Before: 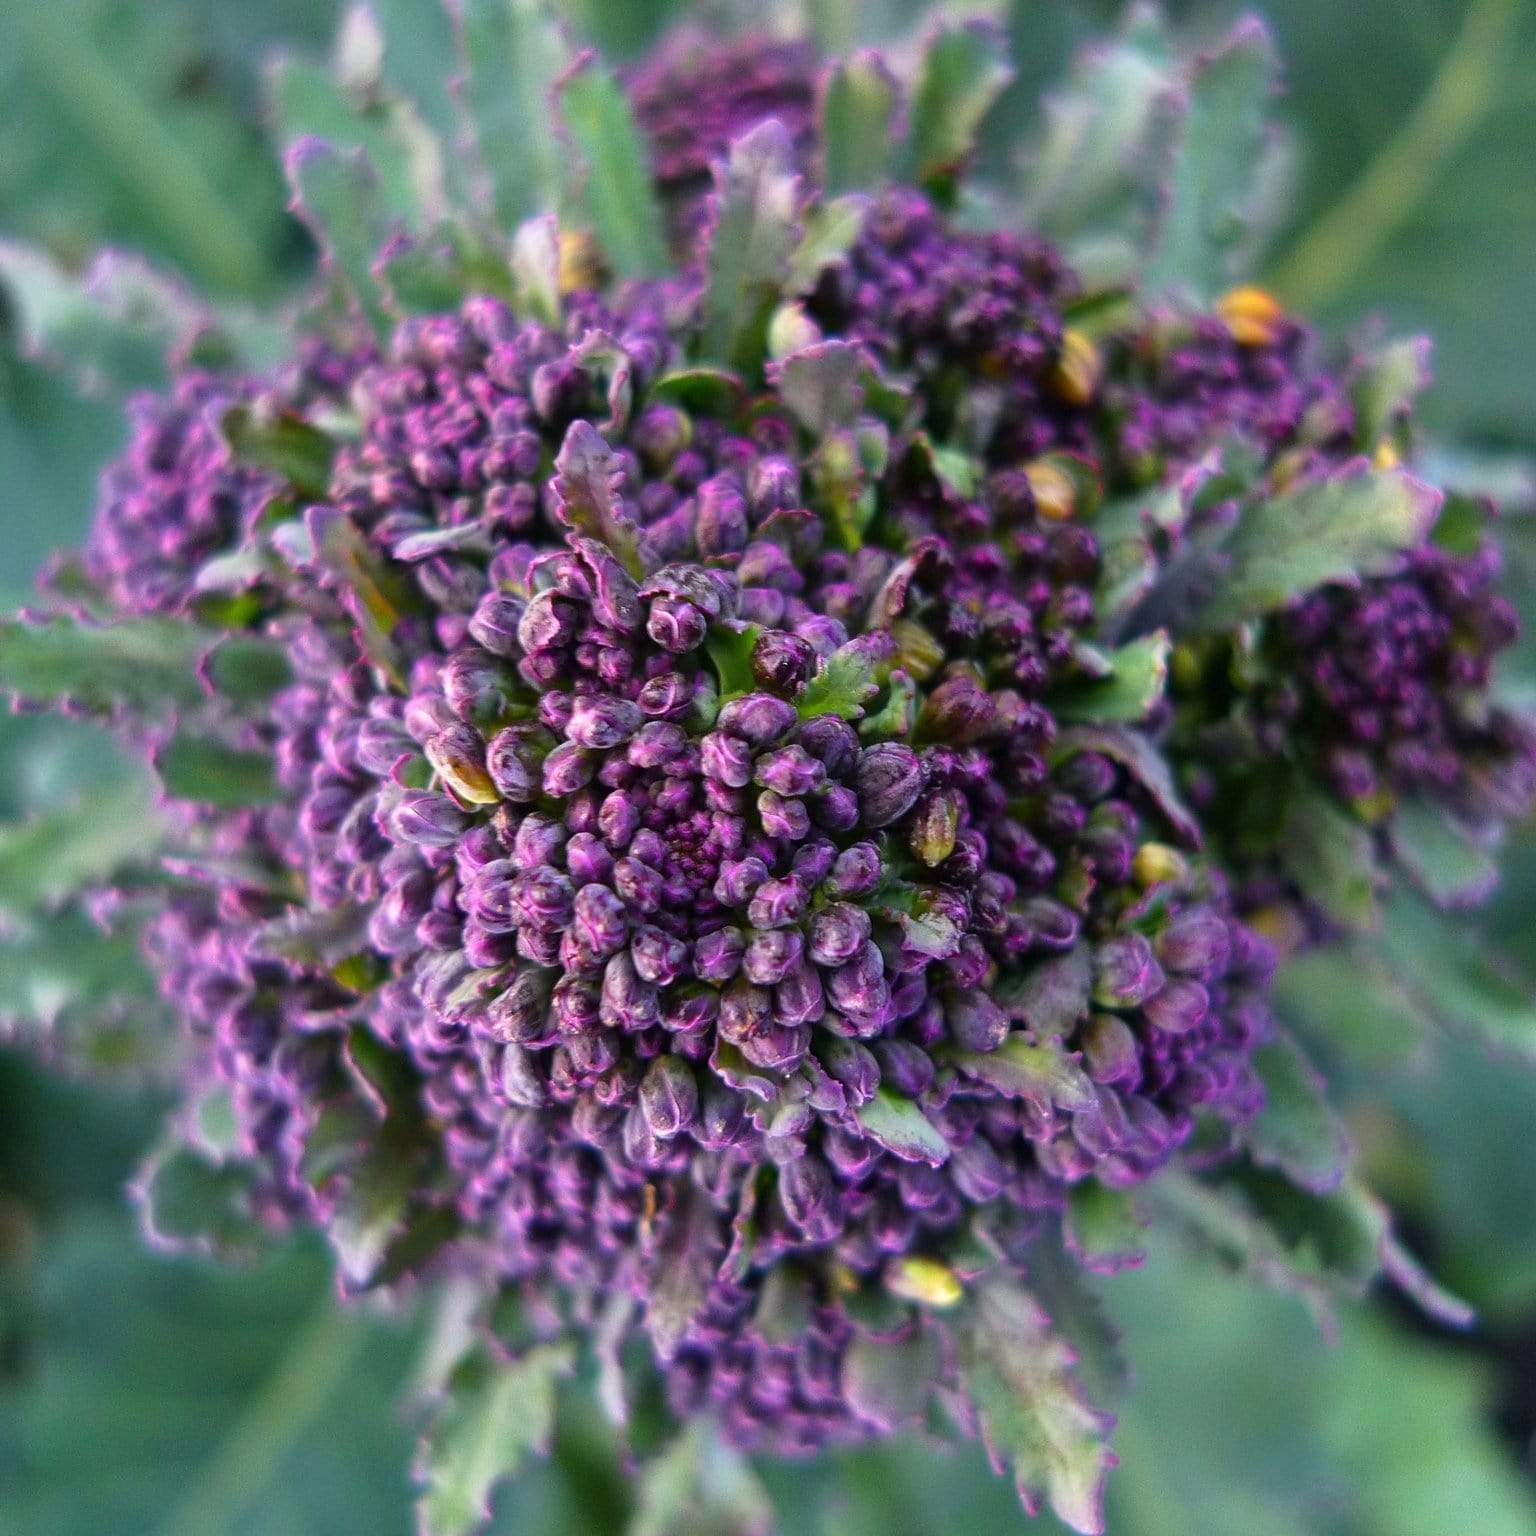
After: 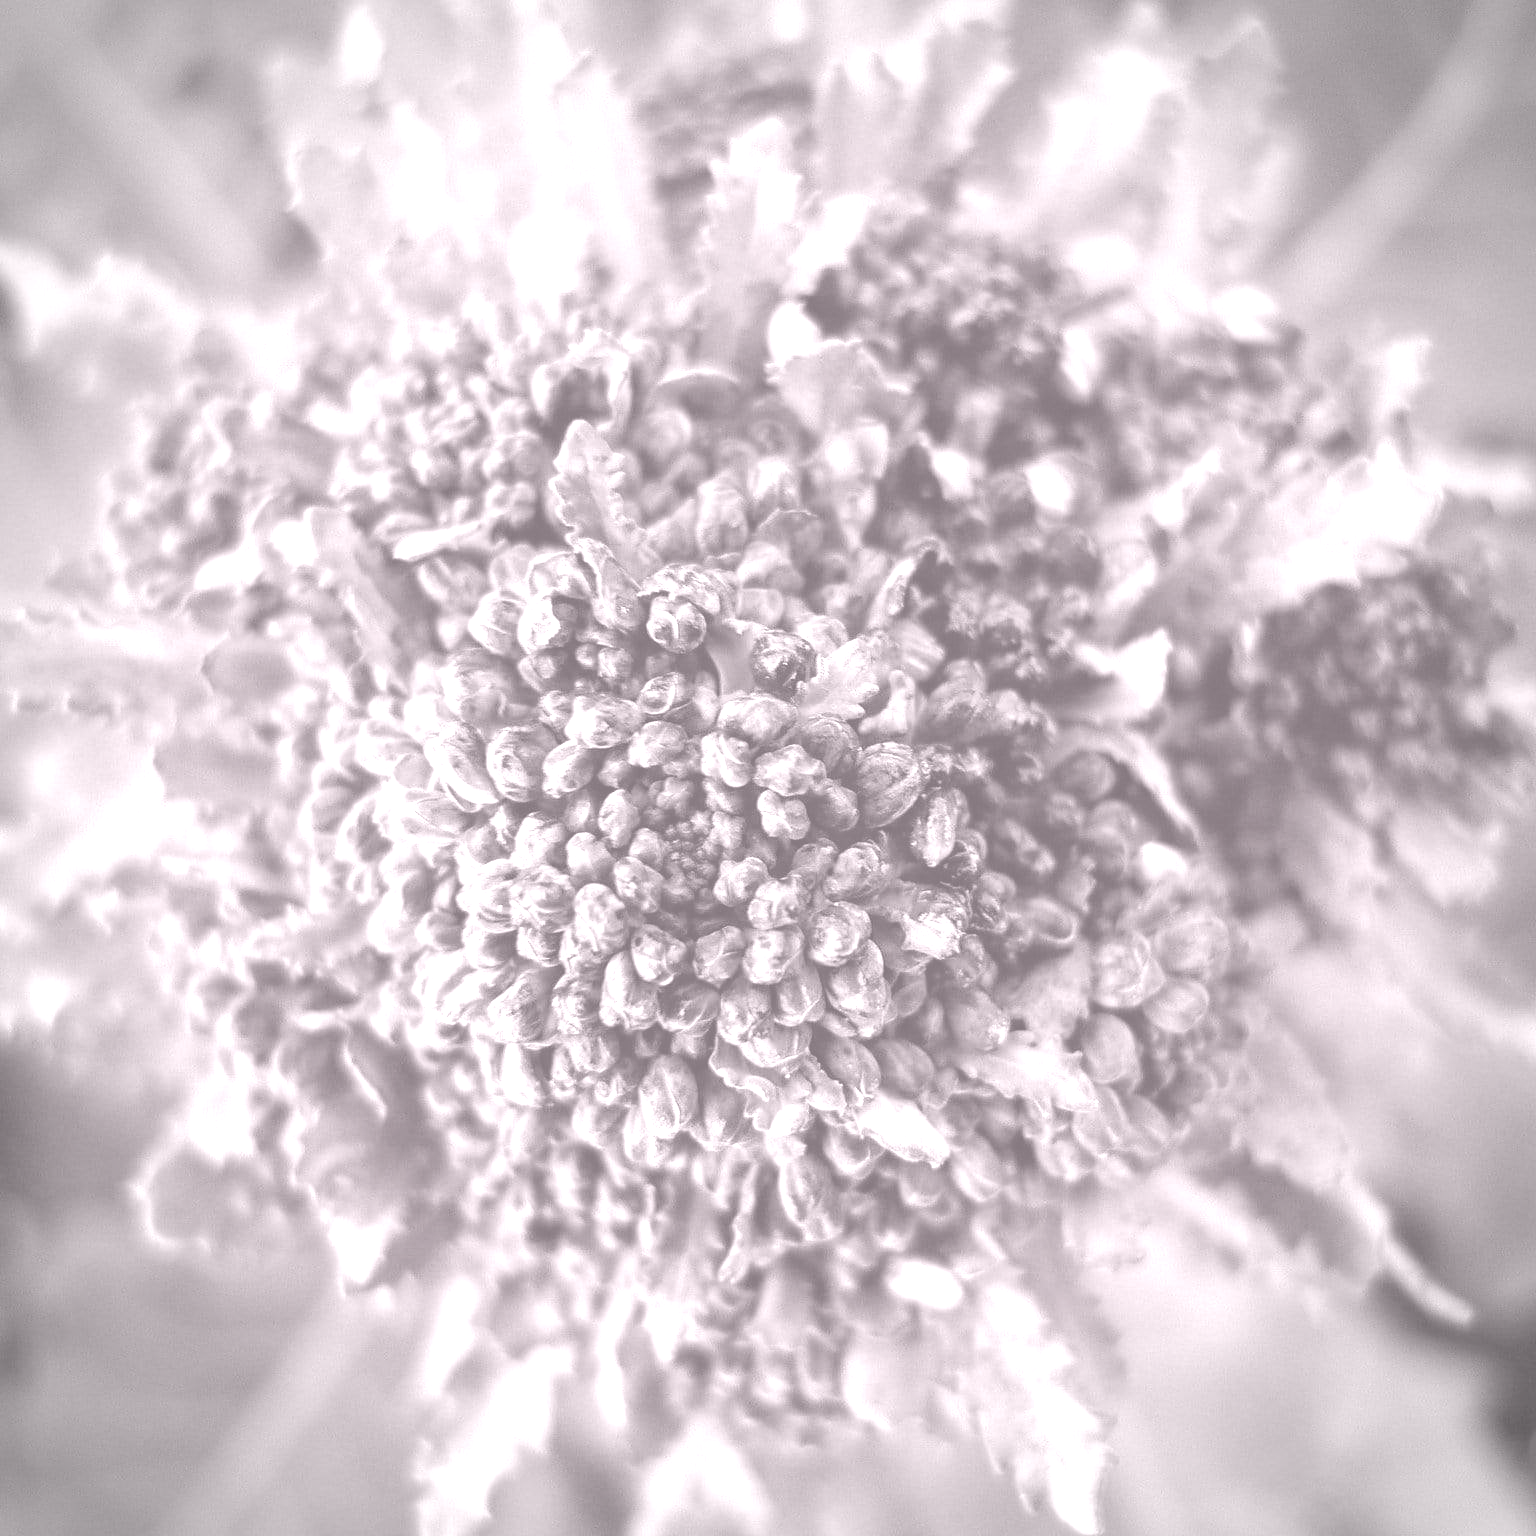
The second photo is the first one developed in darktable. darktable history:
vignetting: unbound false
colorize: hue 25.2°, saturation 83%, source mix 82%, lightness 79%, version 1
